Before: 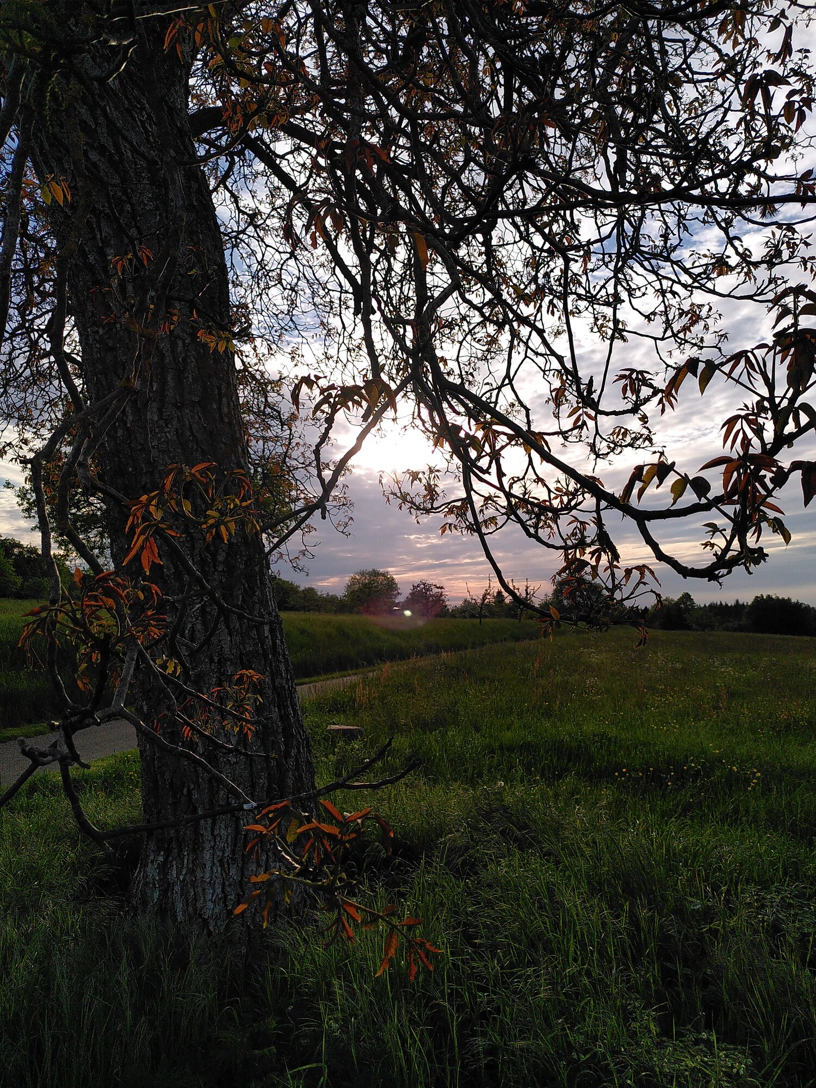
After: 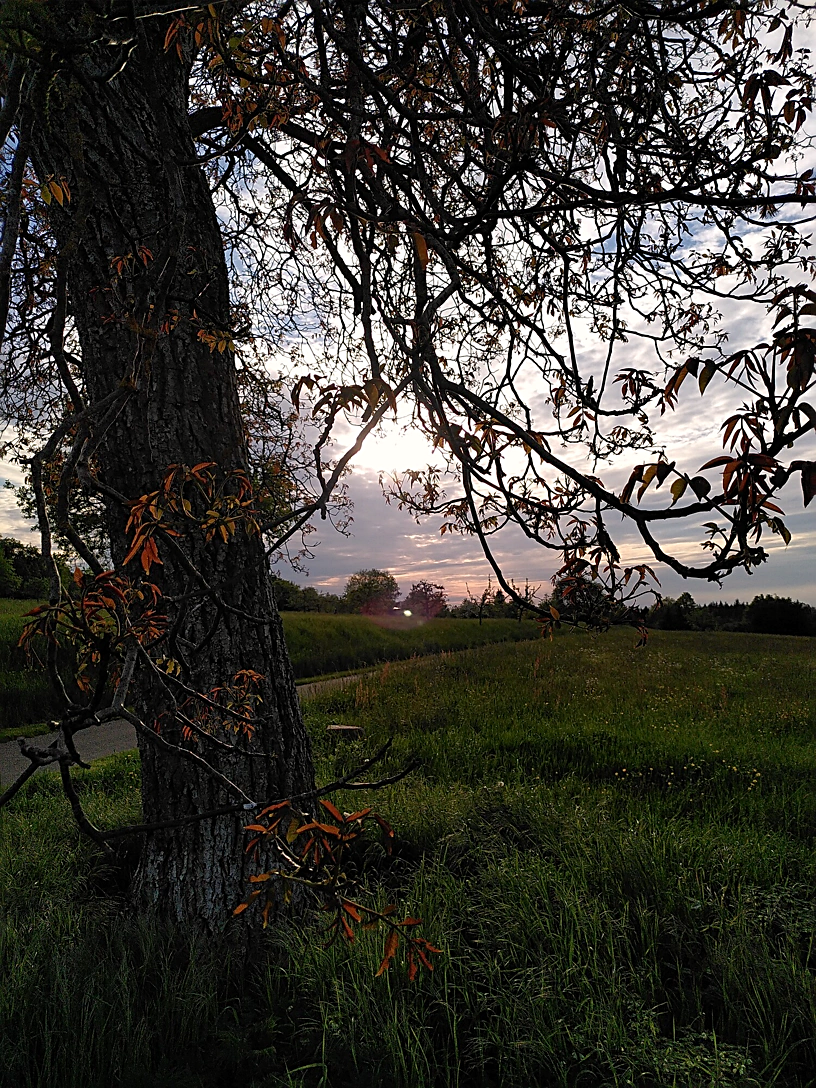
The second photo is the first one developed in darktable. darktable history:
color calibration: x 0.341, y 0.355, temperature 5196.2 K
exposure: black level correction 0.001, compensate highlight preservation false
sharpen: on, module defaults
